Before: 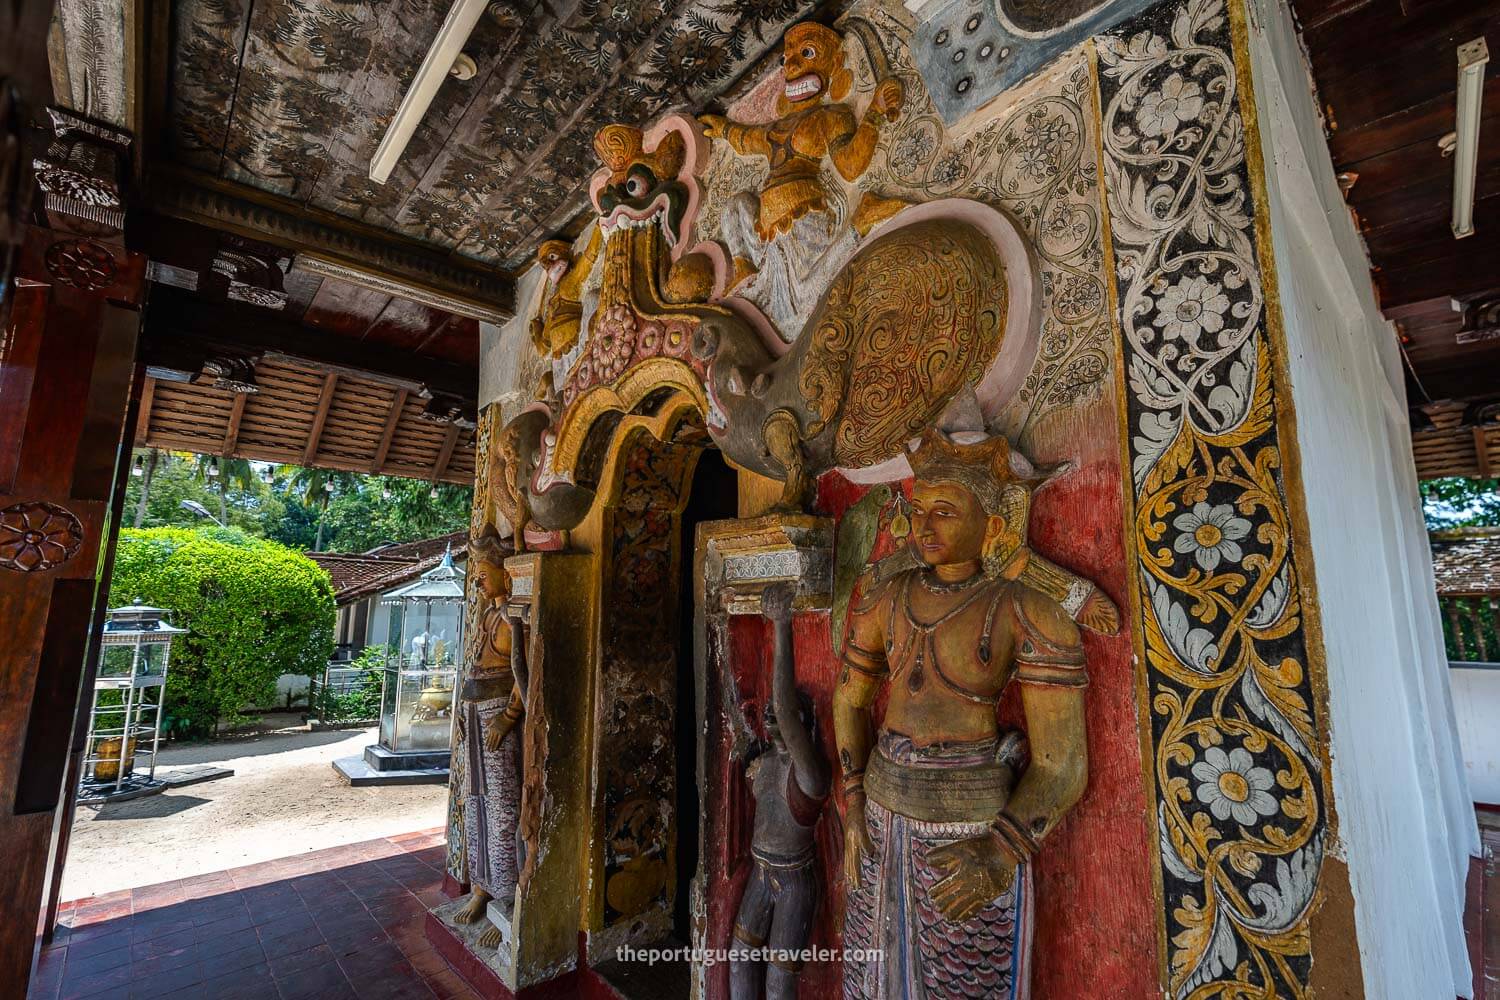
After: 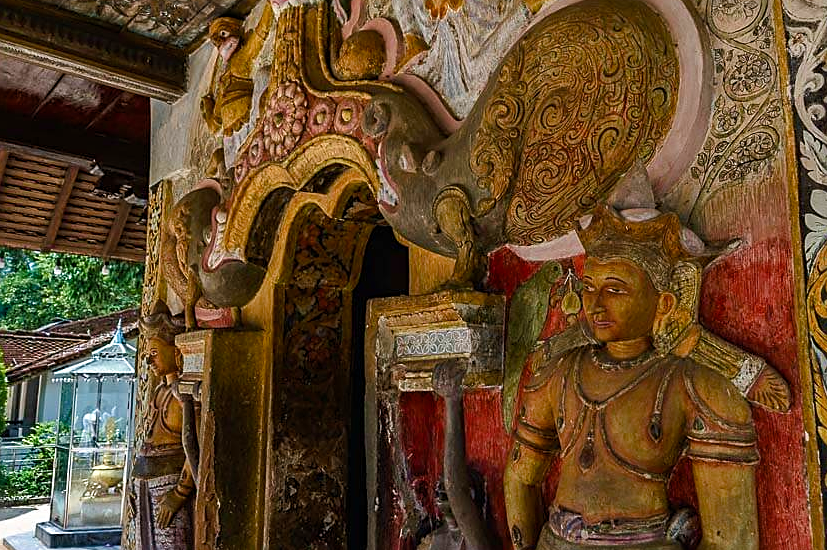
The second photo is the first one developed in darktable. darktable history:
velvia: strength 30.65%
crop and rotate: left 21.993%, top 22.358%, right 22.83%, bottom 22.562%
color balance rgb: shadows lift › chroma 0.972%, shadows lift › hue 114.2°, perceptual saturation grading › global saturation 0.753%, perceptual saturation grading › highlights -18.432%, perceptual saturation grading › mid-tones 6.564%, perceptual saturation grading › shadows 27.985%, global vibrance 9.845%
sharpen: on, module defaults
